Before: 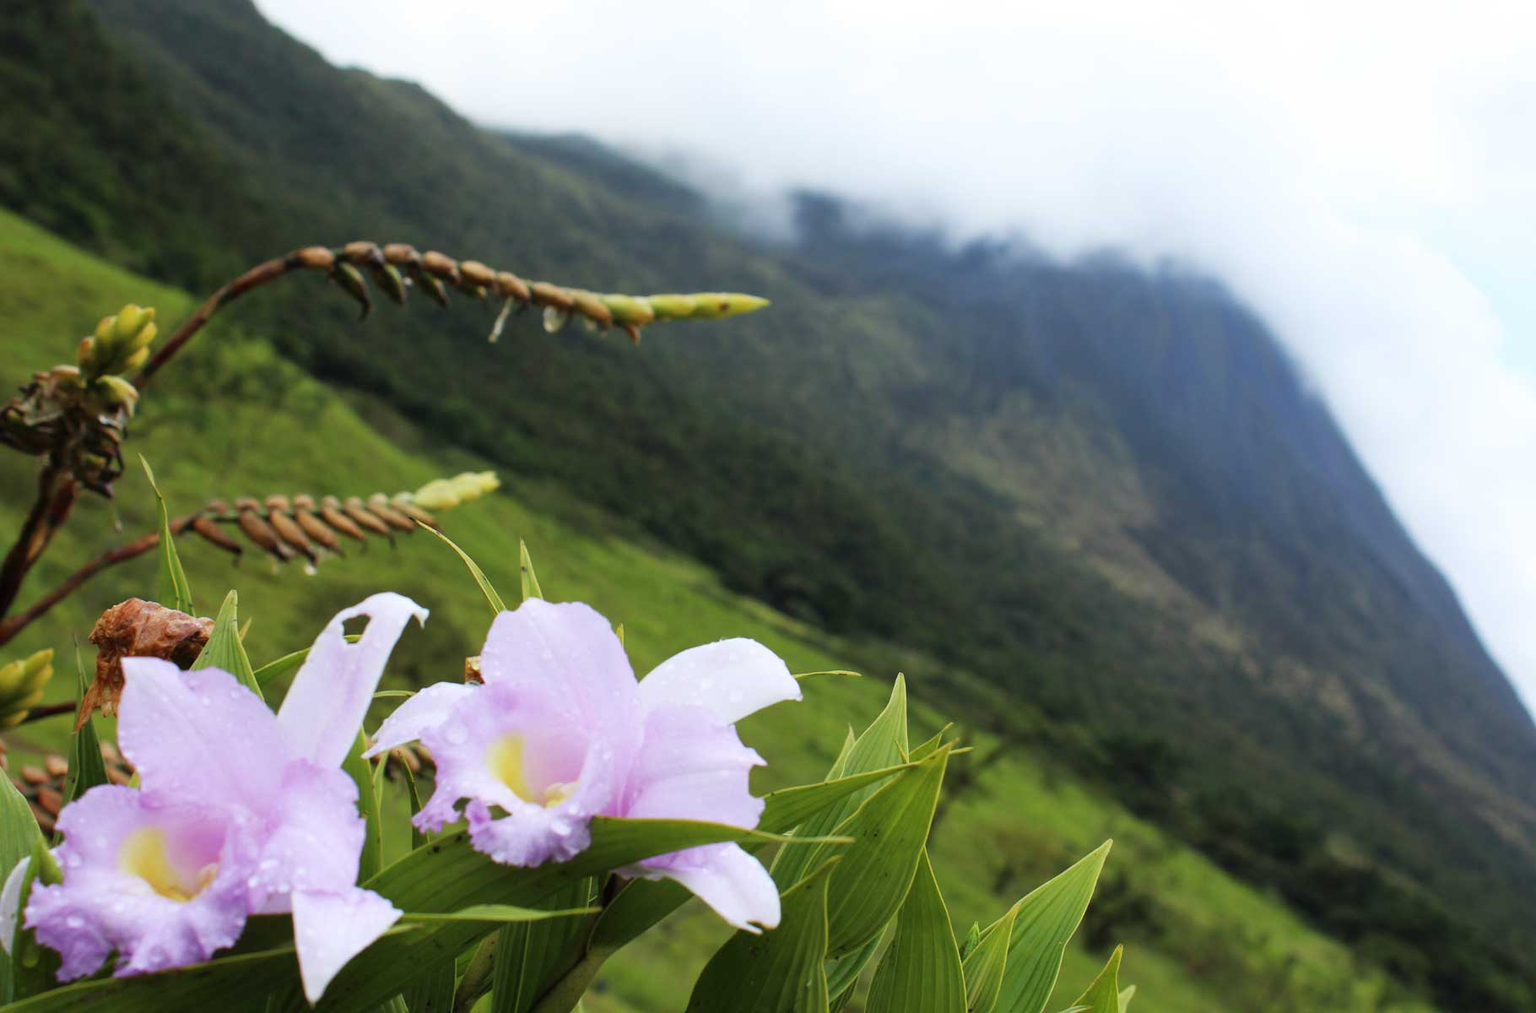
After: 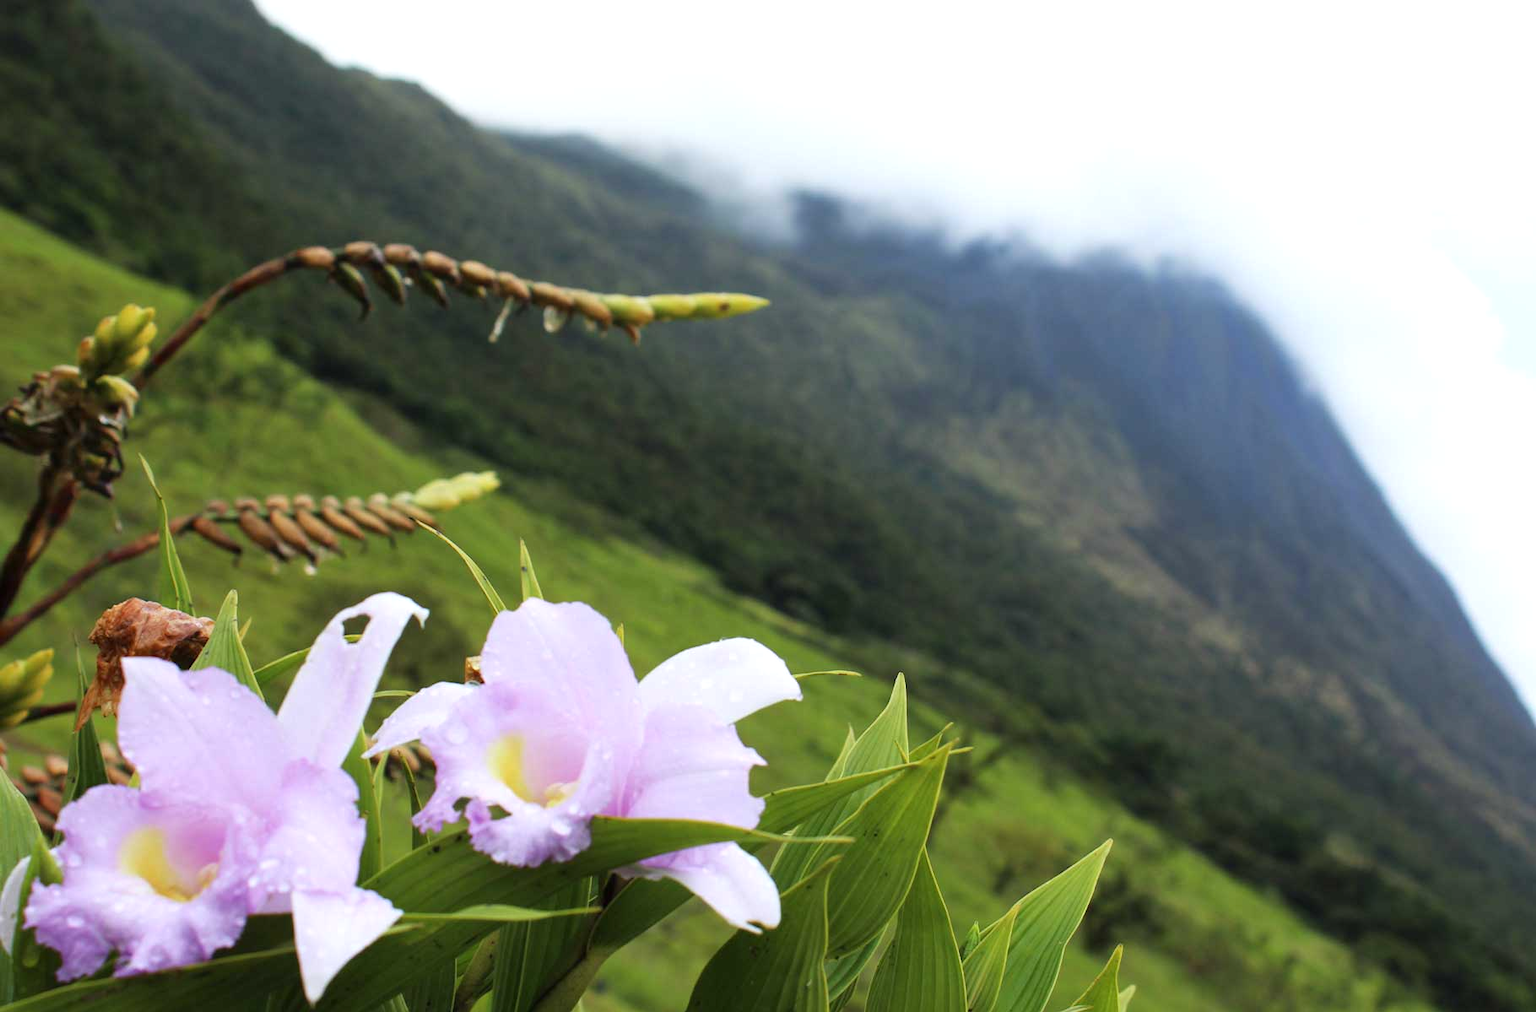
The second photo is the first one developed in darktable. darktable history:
exposure: exposure 0.2 EV, compensate highlight preservation false
white balance: emerald 1
